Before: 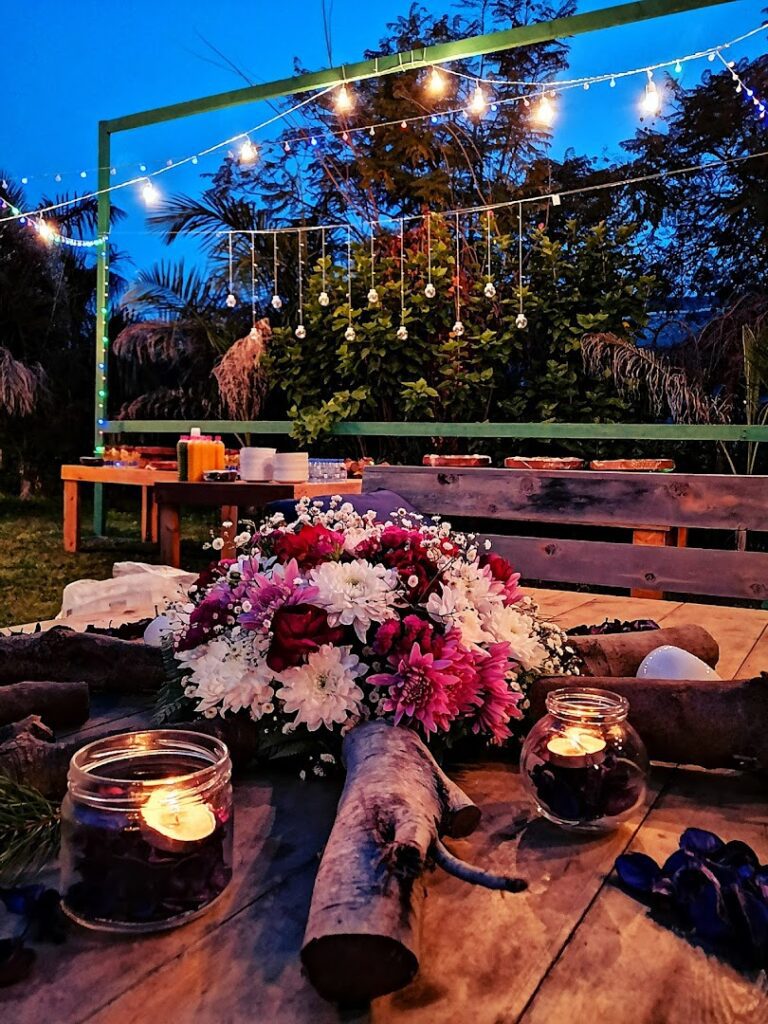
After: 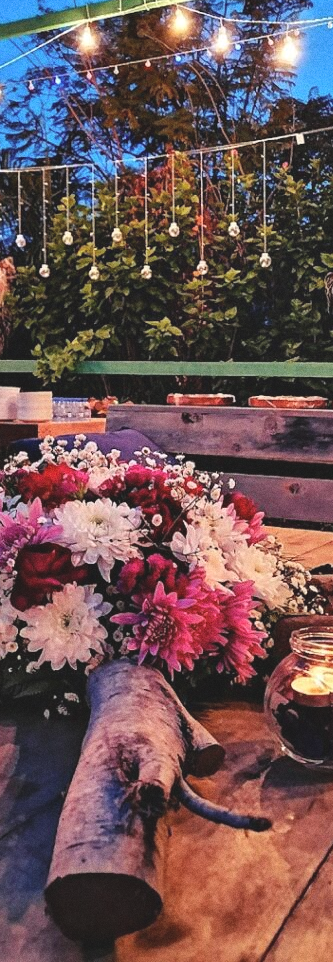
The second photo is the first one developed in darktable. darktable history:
shadows and highlights: shadows 49, highlights -41, soften with gaussian
tone equalizer: on, module defaults
grain: on, module defaults
crop: left 33.452%, top 6.025%, right 23.155%
color balance: lift [1.007, 1, 1, 1], gamma [1.097, 1, 1, 1]
